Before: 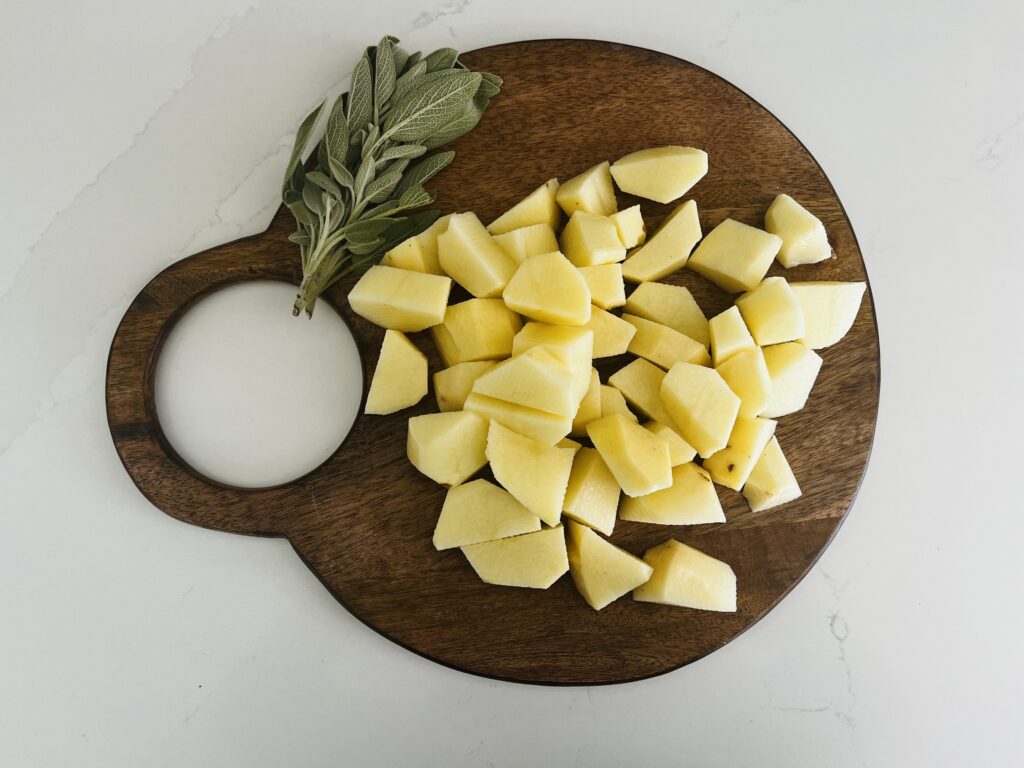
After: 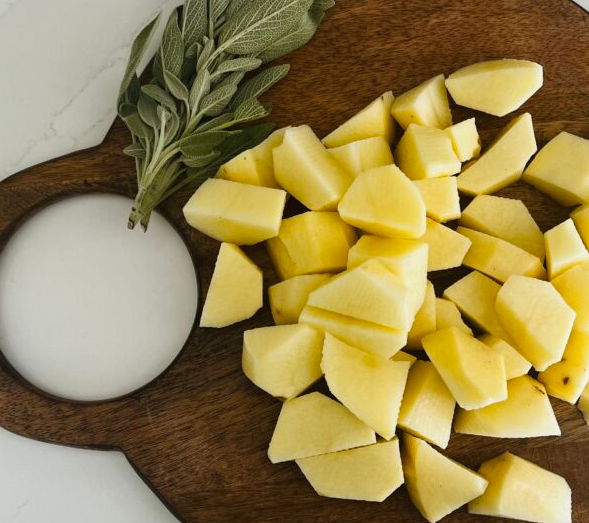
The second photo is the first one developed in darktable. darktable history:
crop: left 16.191%, top 11.368%, right 26.247%, bottom 20.515%
